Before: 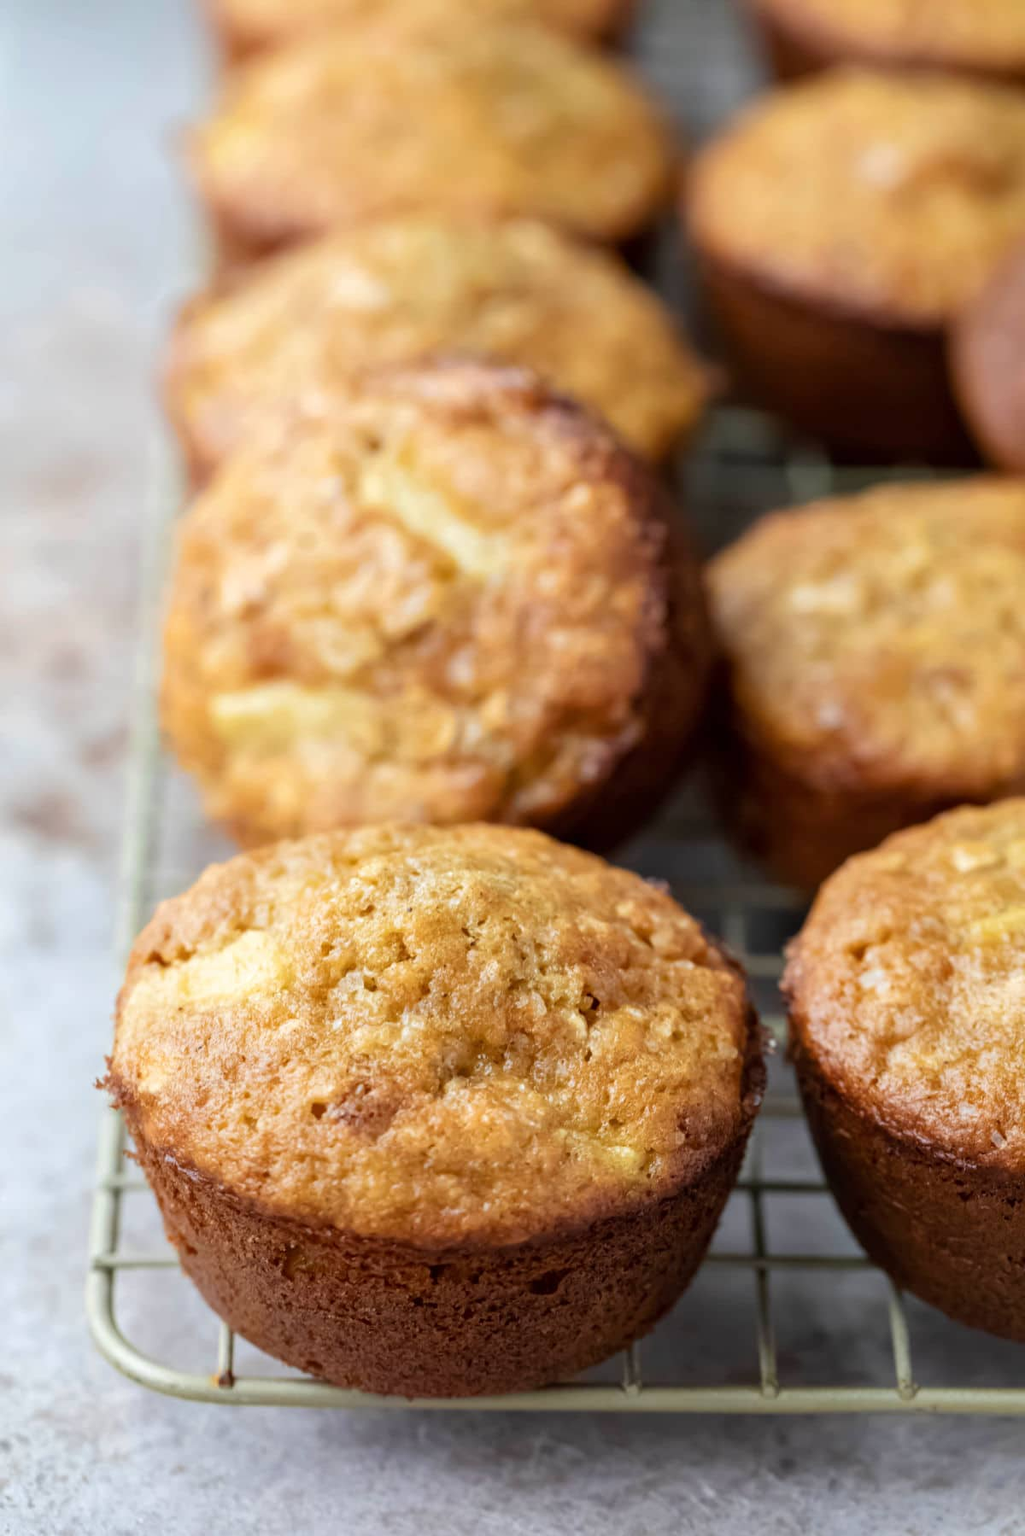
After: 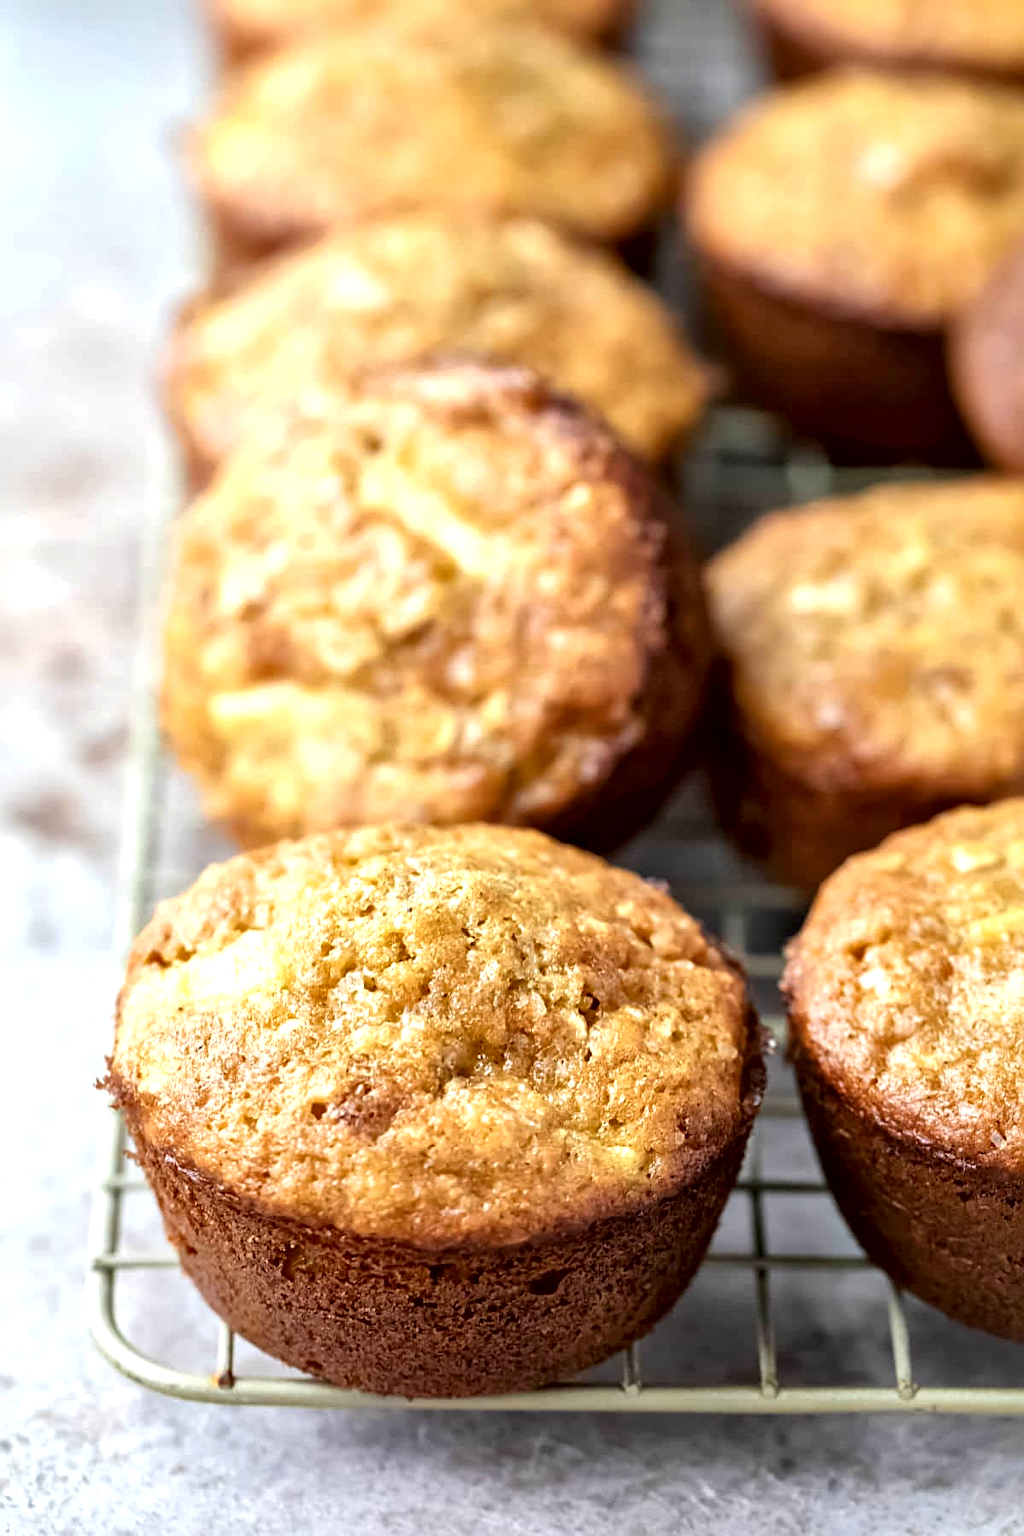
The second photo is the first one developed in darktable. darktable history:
sharpen: on, module defaults
local contrast: mode bilateral grid, contrast 24, coarseness 46, detail 152%, midtone range 0.2
exposure: black level correction 0.001, exposure 0.499 EV, compensate exposure bias true, compensate highlight preservation false
